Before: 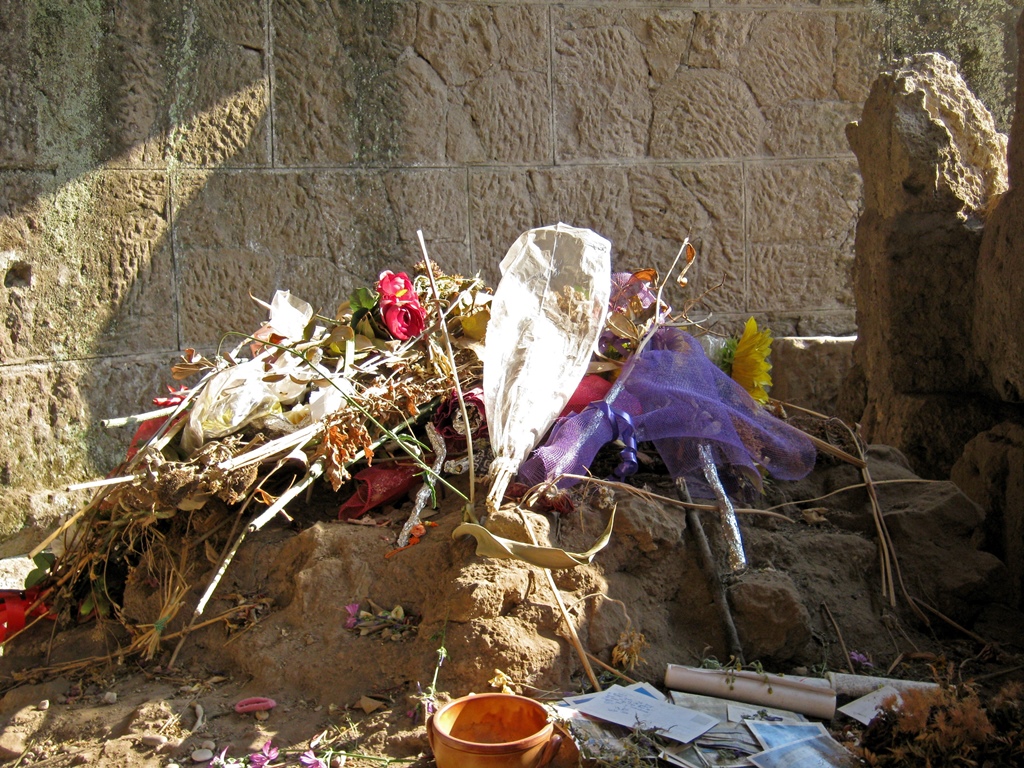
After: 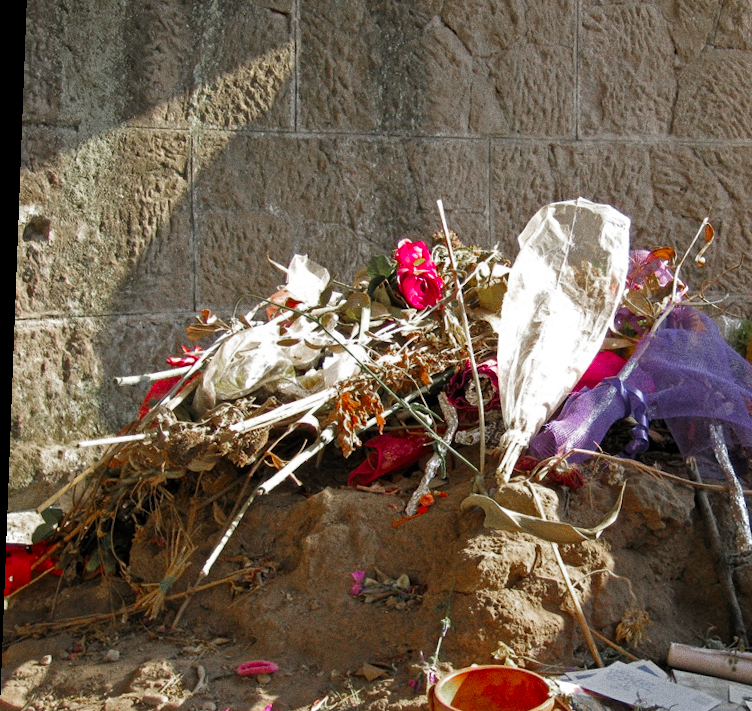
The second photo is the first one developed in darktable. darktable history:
crop: top 5.803%, right 27.864%, bottom 5.804%
color zones: curves: ch0 [(0, 0.48) (0.209, 0.398) (0.305, 0.332) (0.429, 0.493) (0.571, 0.5) (0.714, 0.5) (0.857, 0.5) (1, 0.48)]; ch1 [(0, 0.736) (0.143, 0.625) (0.225, 0.371) (0.429, 0.256) (0.571, 0.241) (0.714, 0.213) (0.857, 0.48) (1, 0.736)]; ch2 [(0, 0.448) (0.143, 0.498) (0.286, 0.5) (0.429, 0.5) (0.571, 0.5) (0.714, 0.5) (0.857, 0.5) (1, 0.448)]
grain: on, module defaults
rotate and perspective: rotation 2.17°, automatic cropping off
